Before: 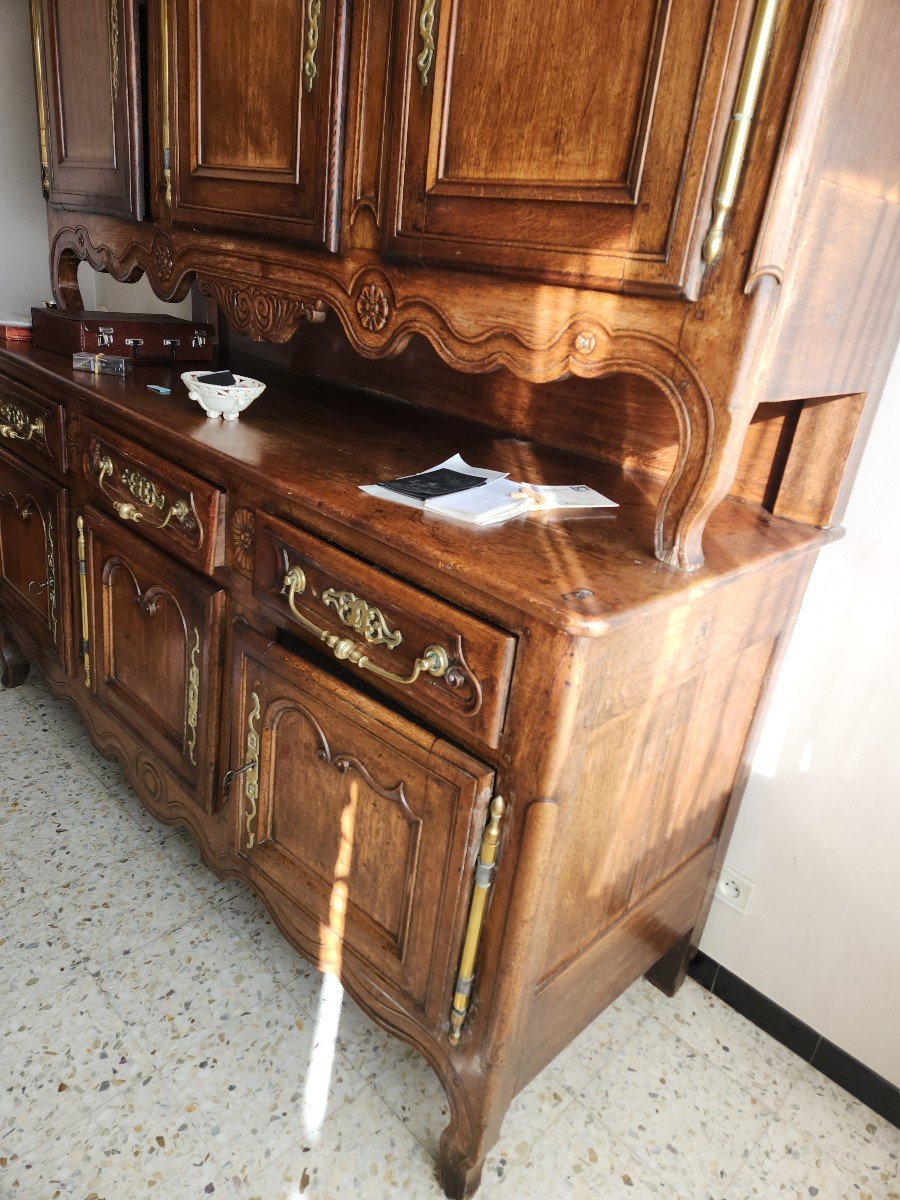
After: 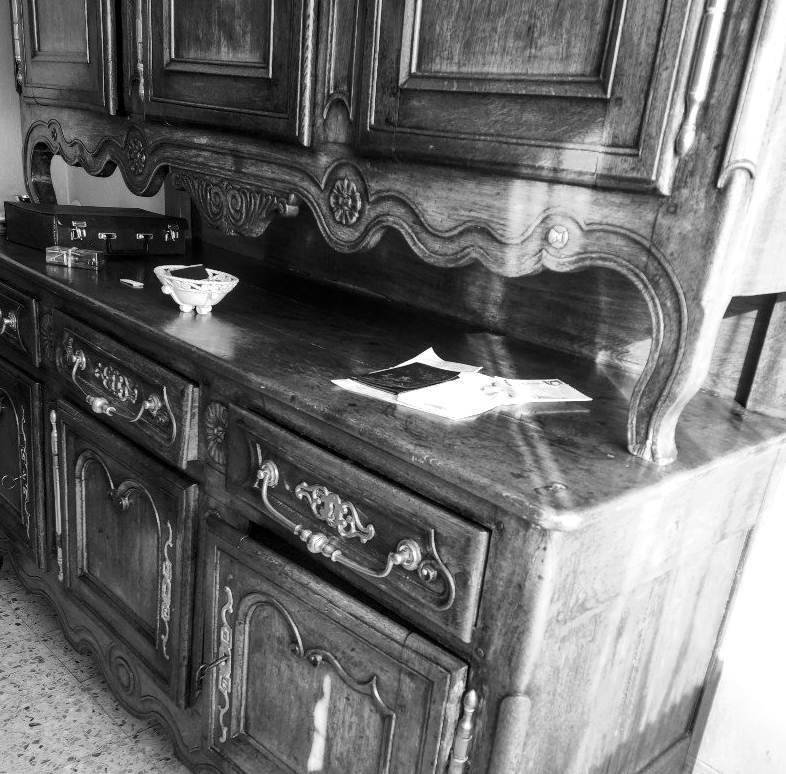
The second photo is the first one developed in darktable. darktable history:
exposure: exposure -0.11 EV, compensate highlight preservation false
color balance rgb: power › luminance -7.624%, power › chroma 1.12%, power › hue 216.17°, highlights gain › chroma 1.347%, highlights gain › hue 56.39°, linear chroma grading › shadows -2.07%, linear chroma grading › highlights -14.024%, linear chroma grading › global chroma -9.907%, linear chroma grading › mid-tones -9.574%, perceptual saturation grading › global saturation 29.7%, perceptual brilliance grading › global brilliance 17.356%, global vibrance 20%
velvia: strength 67.36%, mid-tones bias 0.972
color zones: curves: ch0 [(0, 0.613) (0.01, 0.613) (0.245, 0.448) (0.498, 0.529) (0.642, 0.665) (0.879, 0.777) (0.99, 0.613)]; ch1 [(0, 0) (0.143, 0) (0.286, 0) (0.429, 0) (0.571, 0) (0.714, 0) (0.857, 0)]
local contrast: on, module defaults
crop: left 3.028%, top 8.873%, right 9.614%, bottom 26.578%
